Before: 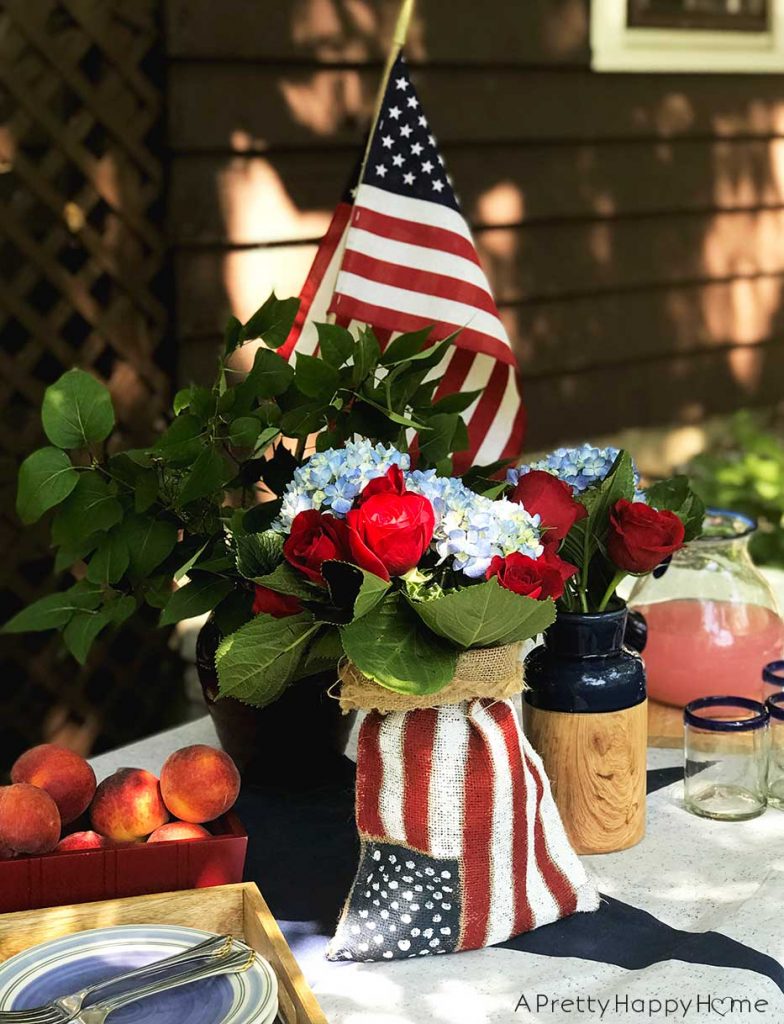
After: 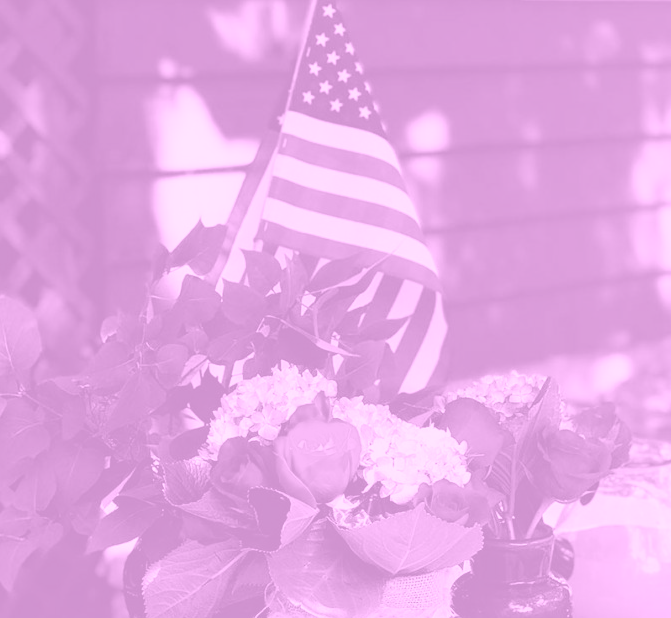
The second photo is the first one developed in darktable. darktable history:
colorize: hue 331.2°, saturation 69%, source mix 30.28%, lightness 69.02%, version 1
crop and rotate: left 9.345%, top 7.22%, right 4.982%, bottom 32.331%
color balance rgb: perceptual saturation grading › global saturation 35%, perceptual saturation grading › highlights -25%, perceptual saturation grading › shadows 50%
